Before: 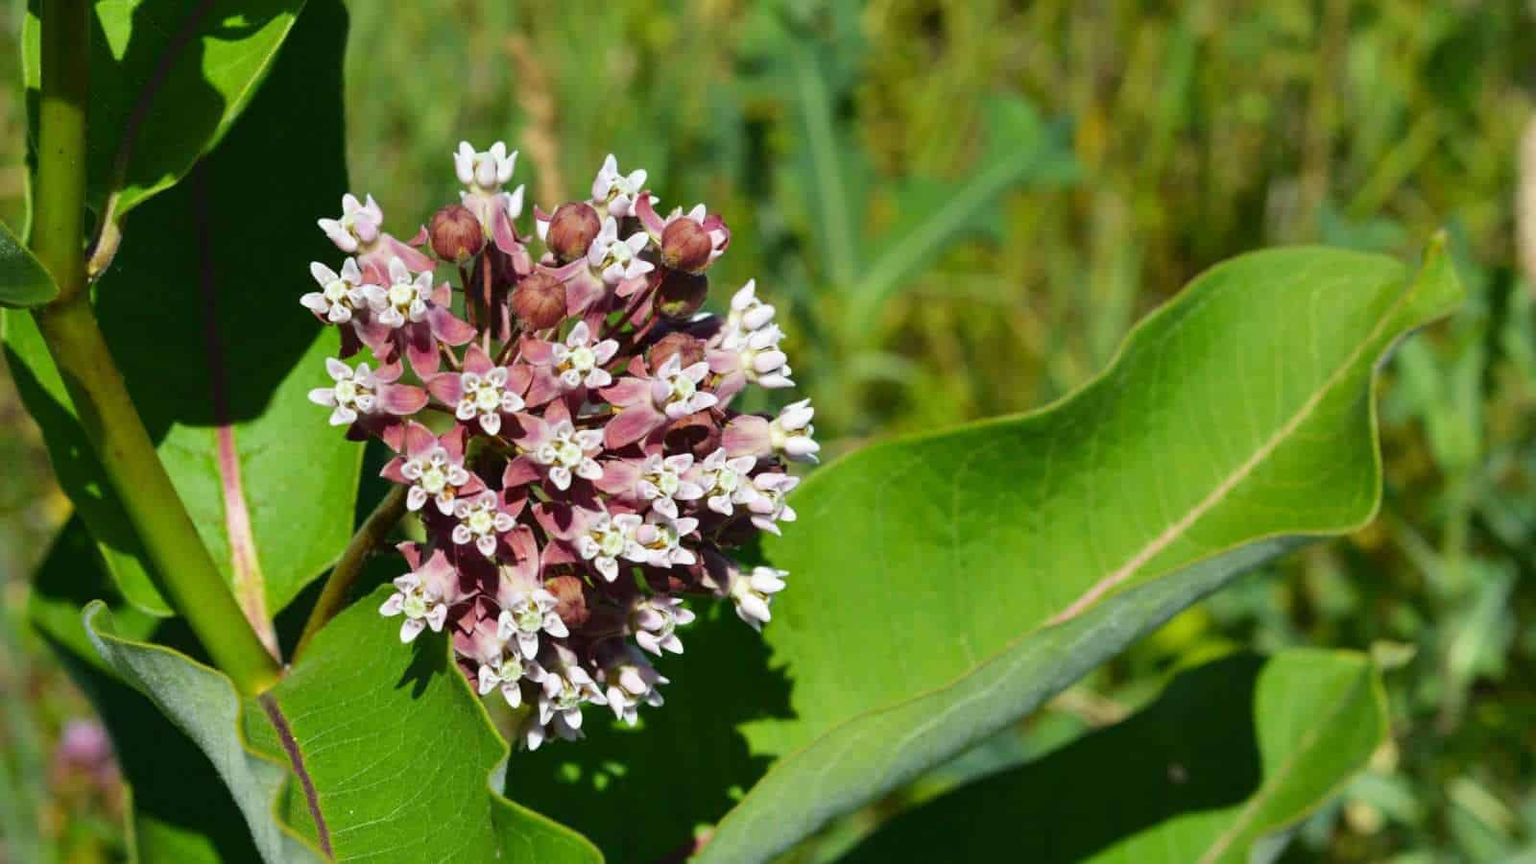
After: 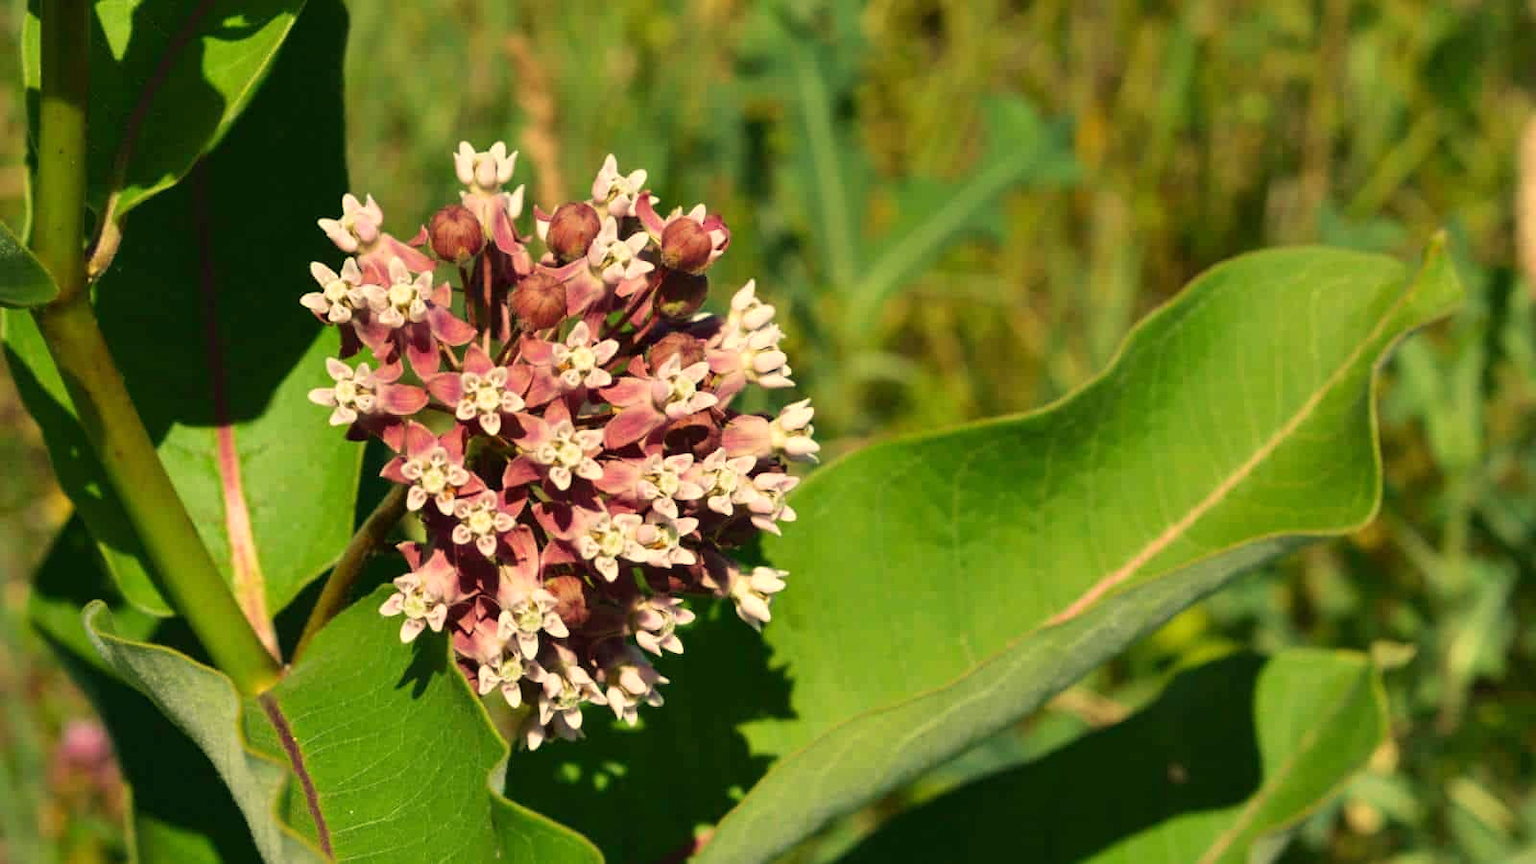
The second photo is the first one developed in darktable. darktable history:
velvia: strength 27%
exposure: compensate highlight preservation false
white balance: red 1.138, green 0.996, blue 0.812
rotate and perspective: crop left 0, crop top 0
